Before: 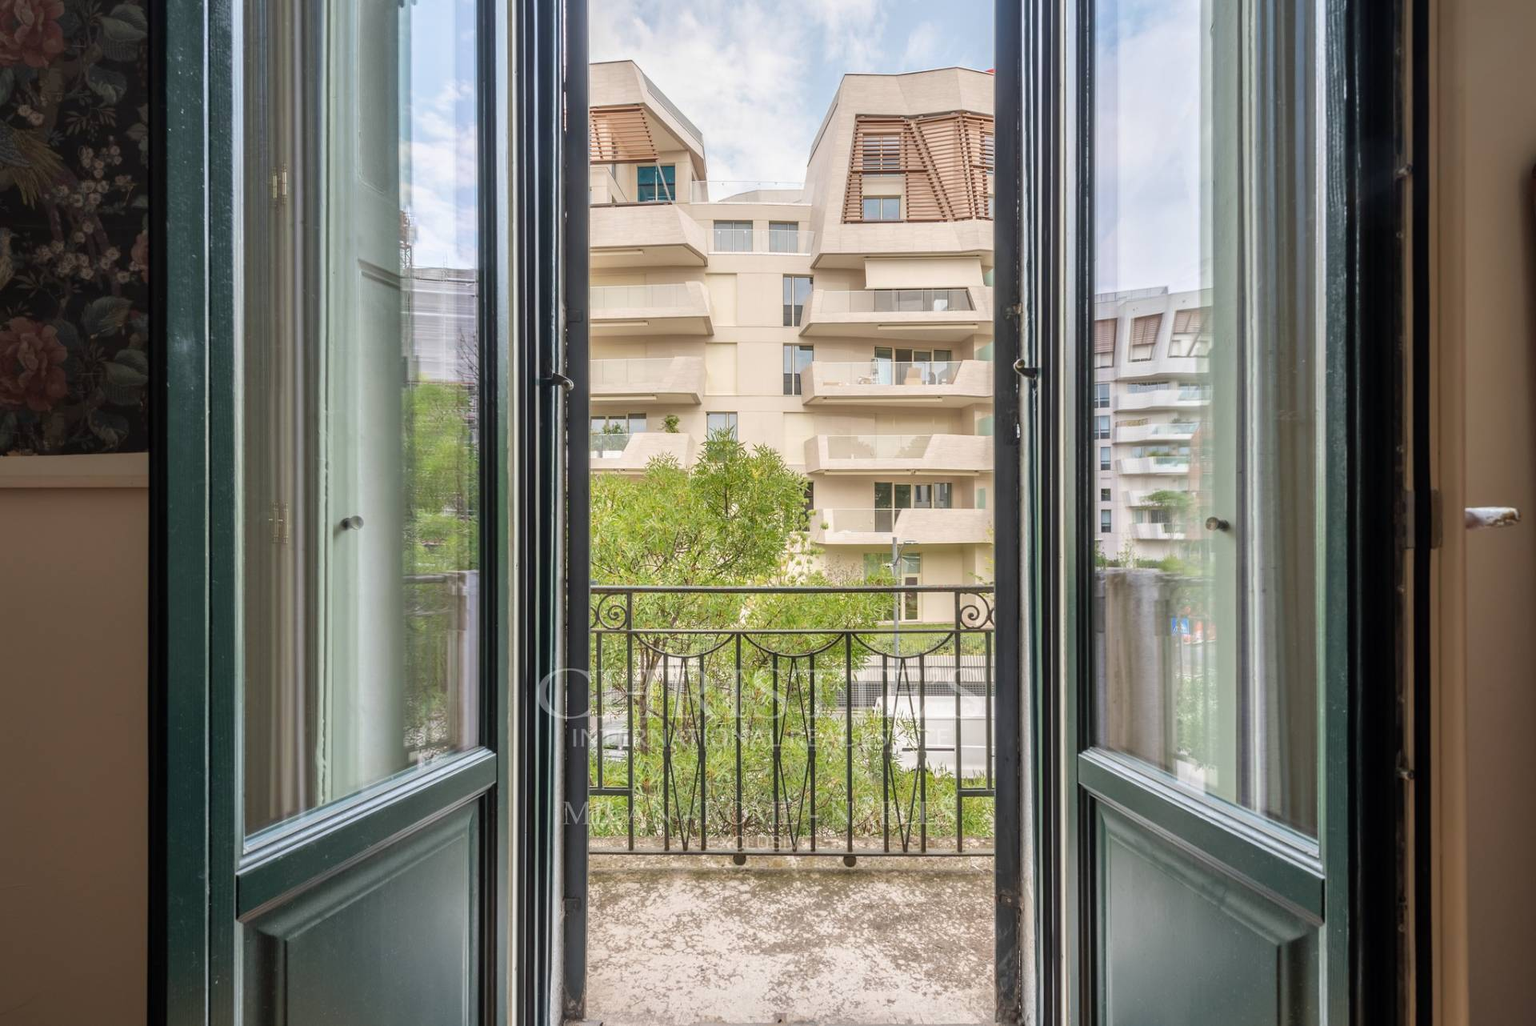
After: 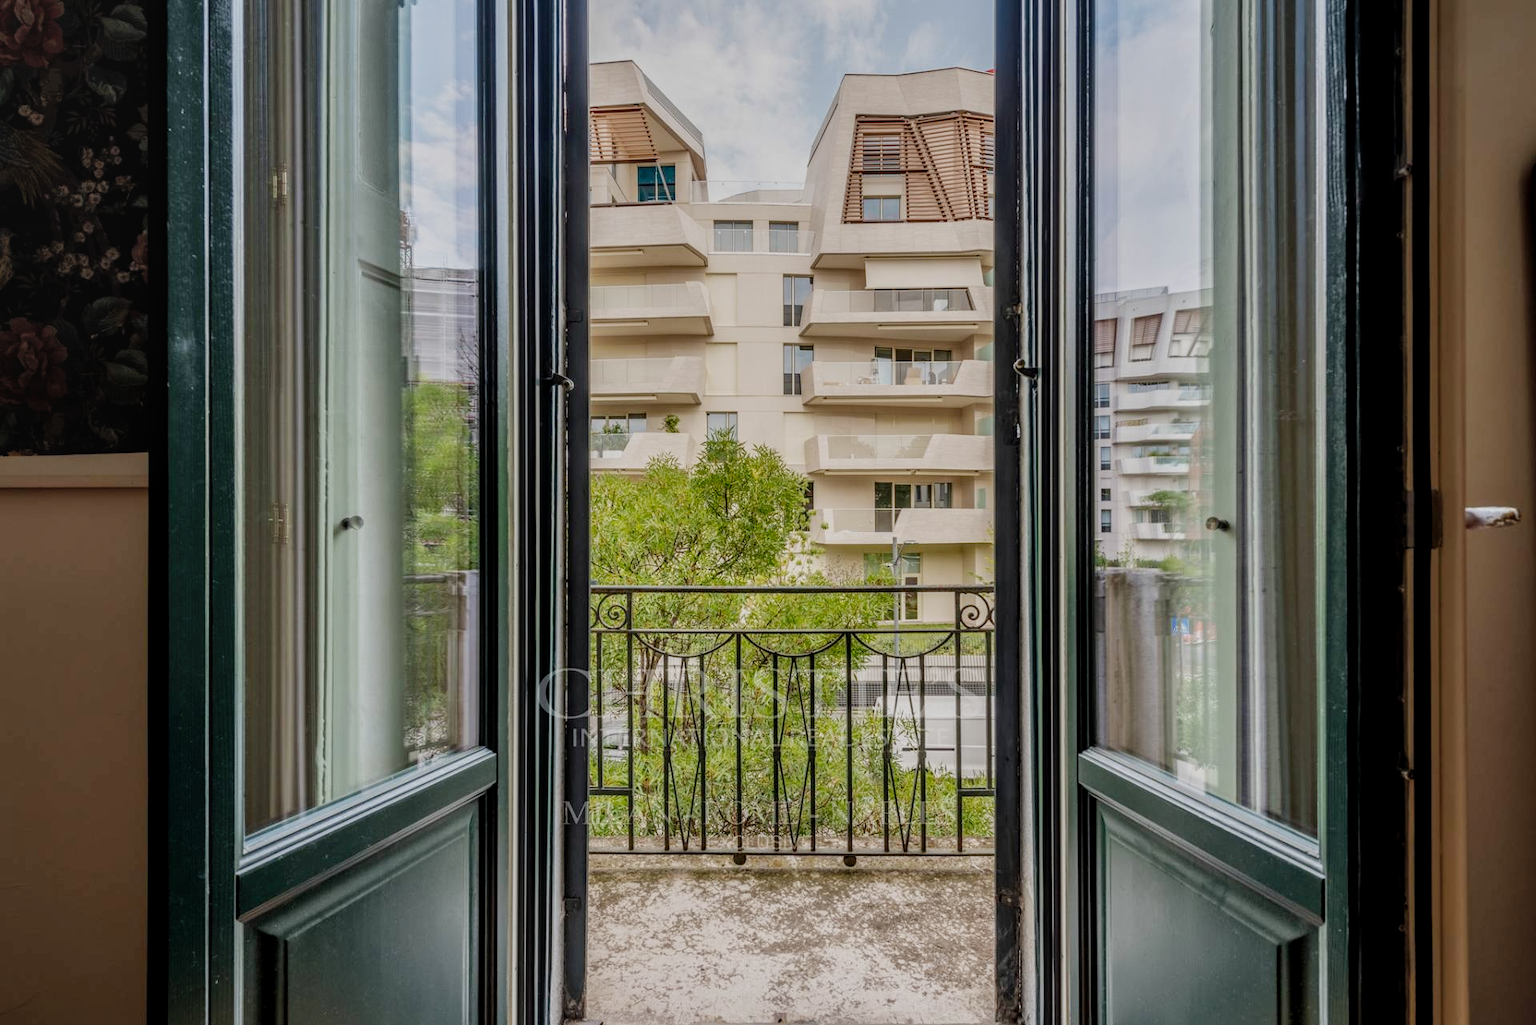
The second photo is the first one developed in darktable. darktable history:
local contrast: highlights 25%, detail 150%
contrast brightness saturation: contrast -0.1, brightness 0.05, saturation 0.08
filmic rgb: middle gray luminance 29%, black relative exposure -10.3 EV, white relative exposure 5.5 EV, threshold 6 EV, target black luminance 0%, hardness 3.95, latitude 2.04%, contrast 1.132, highlights saturation mix 5%, shadows ↔ highlights balance 15.11%, add noise in highlights 0, preserve chrominance no, color science v3 (2019), use custom middle-gray values true, iterations of high-quality reconstruction 0, contrast in highlights soft, enable highlight reconstruction true
